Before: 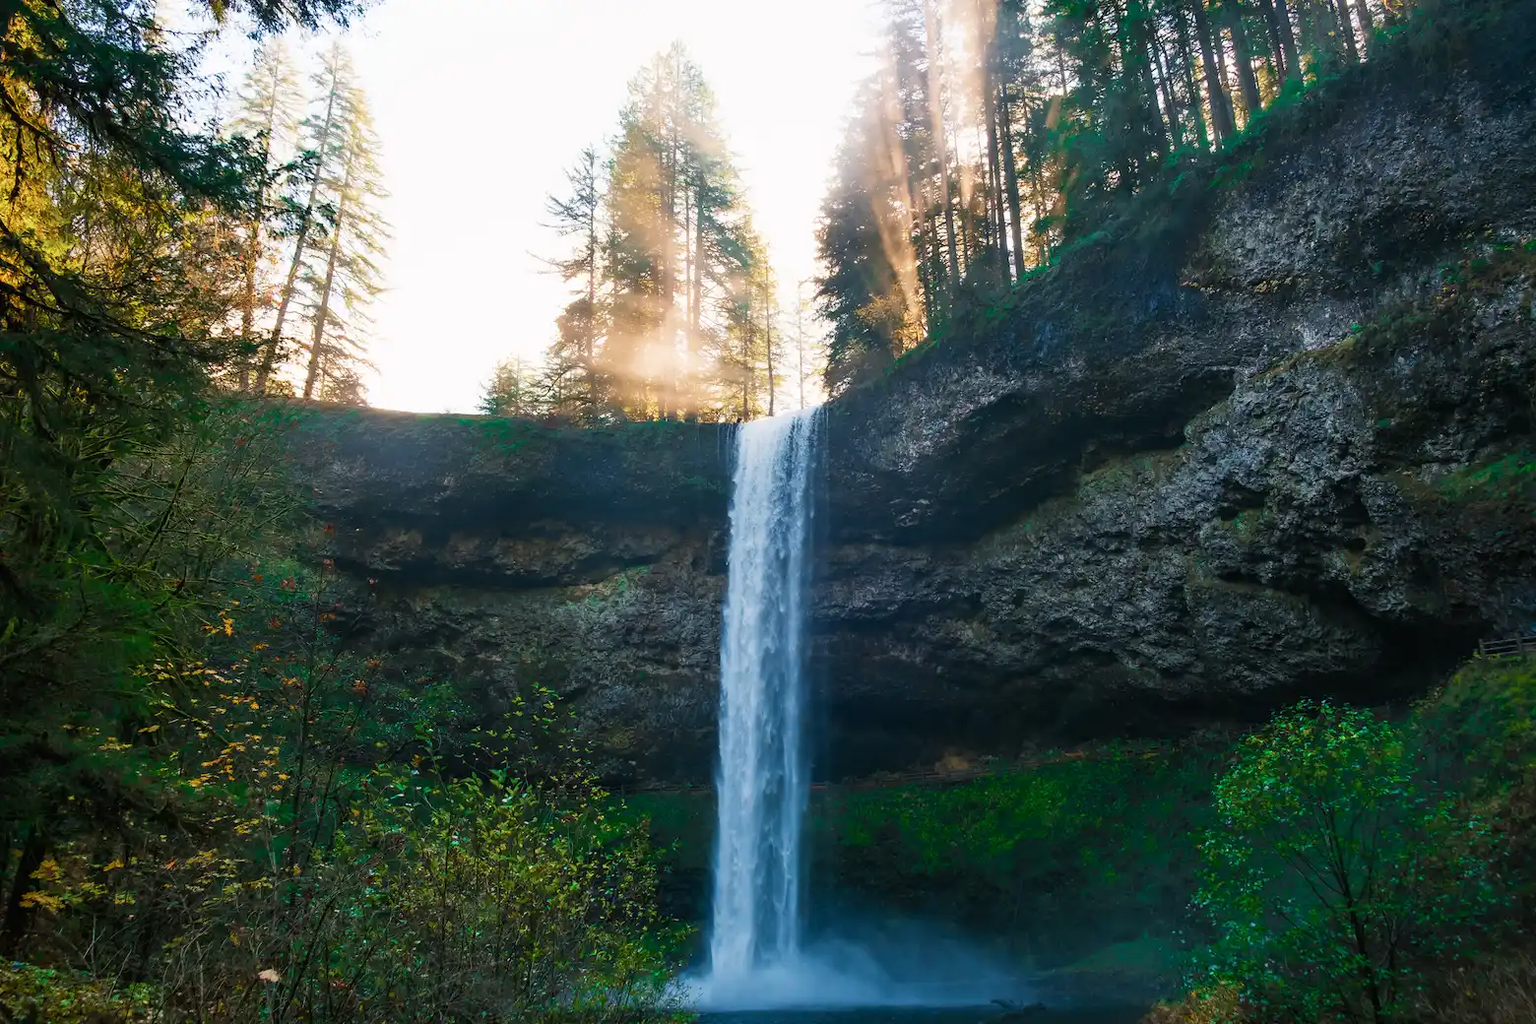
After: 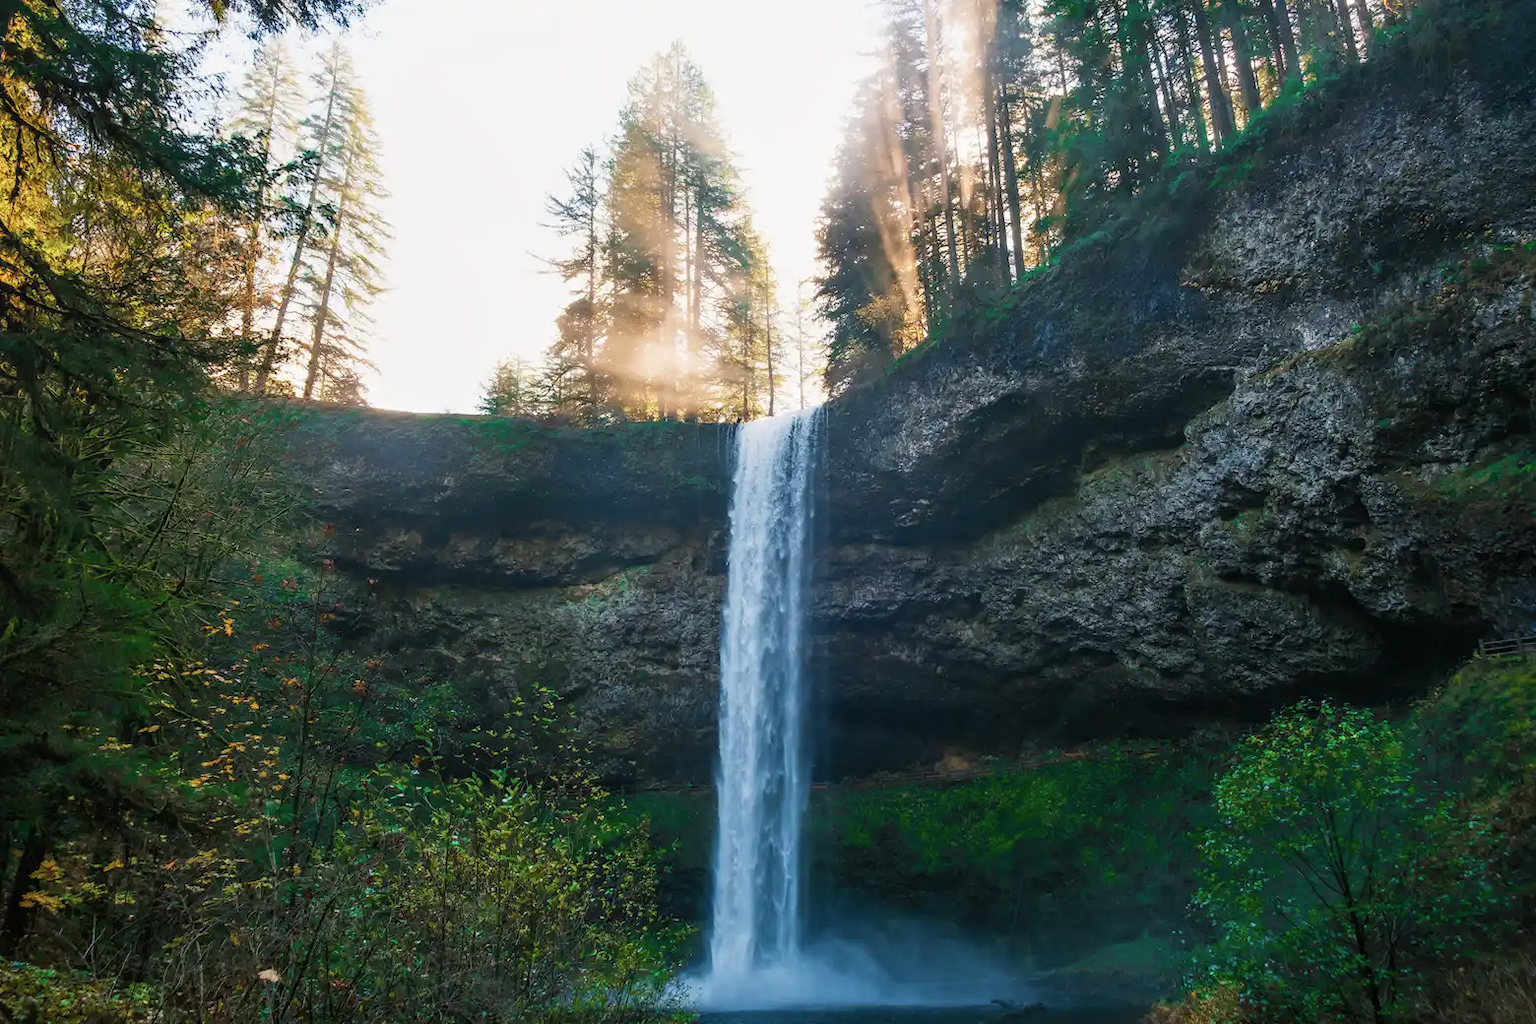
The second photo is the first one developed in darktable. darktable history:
exposure: exposure 0.081 EV, compensate highlight preservation false
contrast brightness saturation: saturation -0.1
local contrast: detail 110%
